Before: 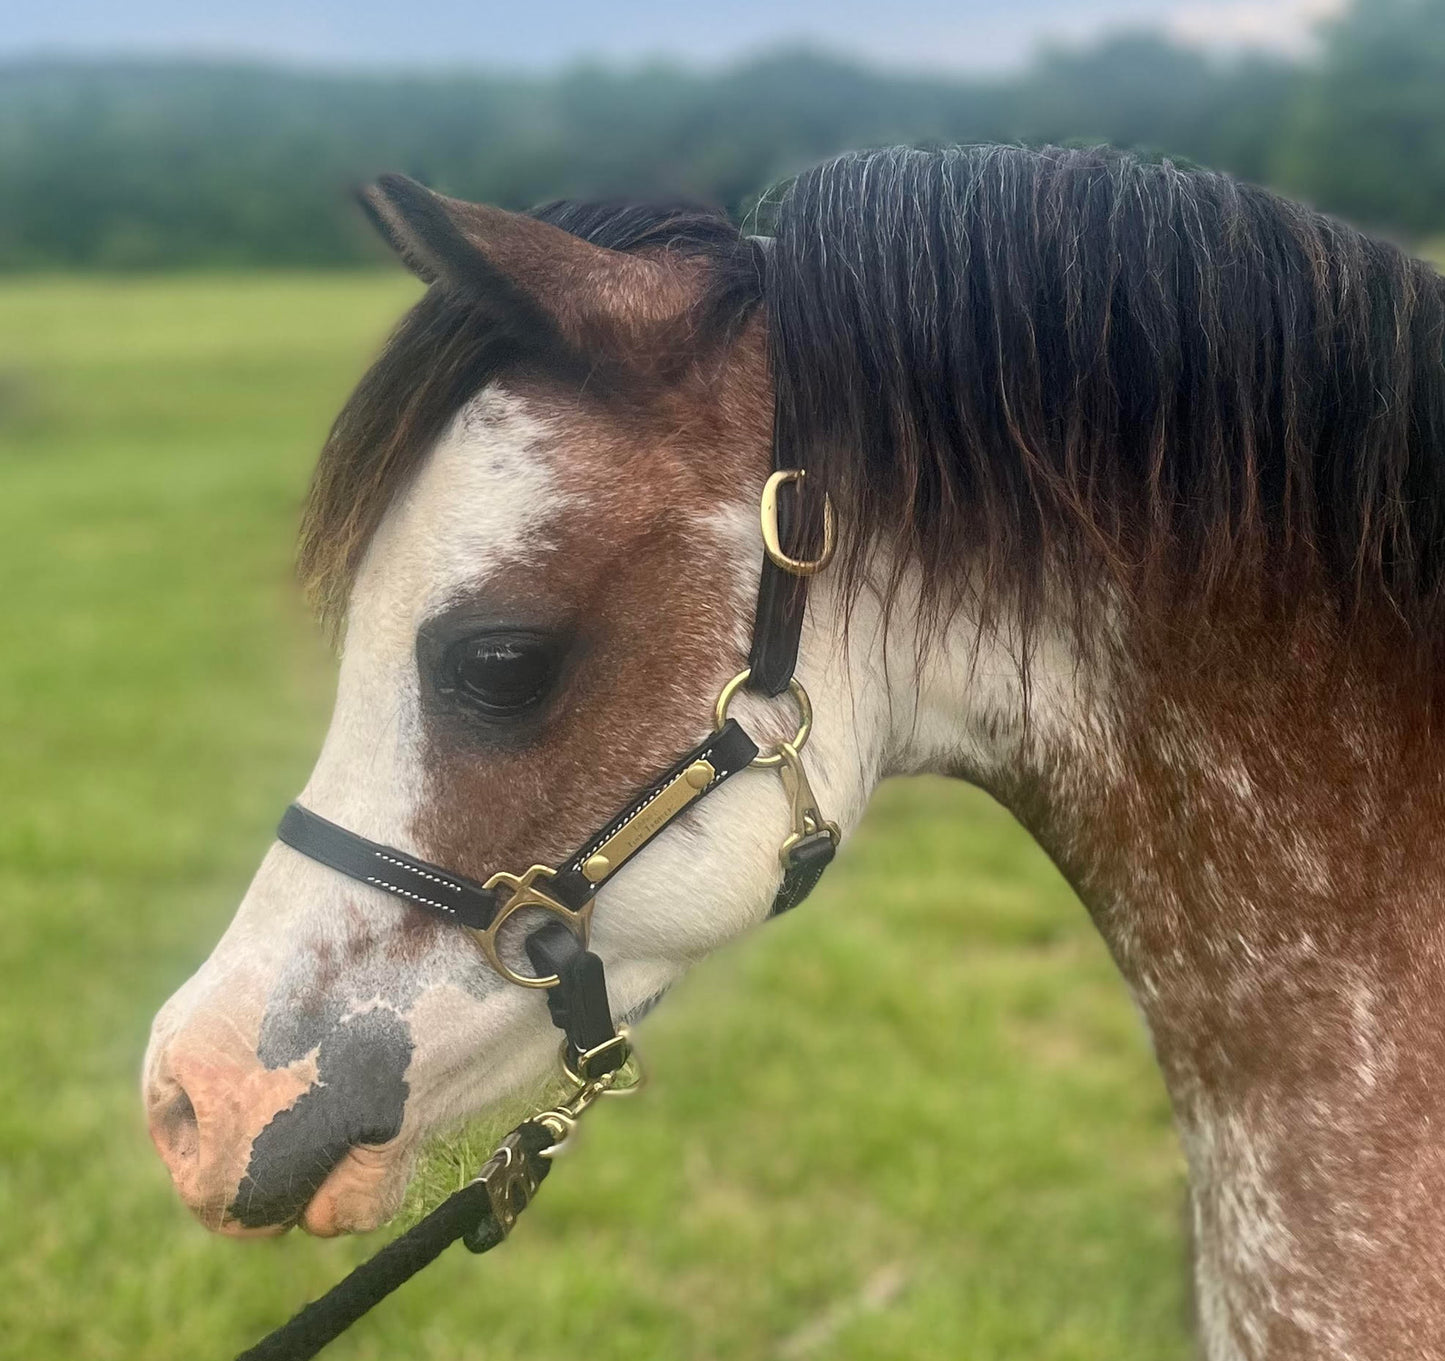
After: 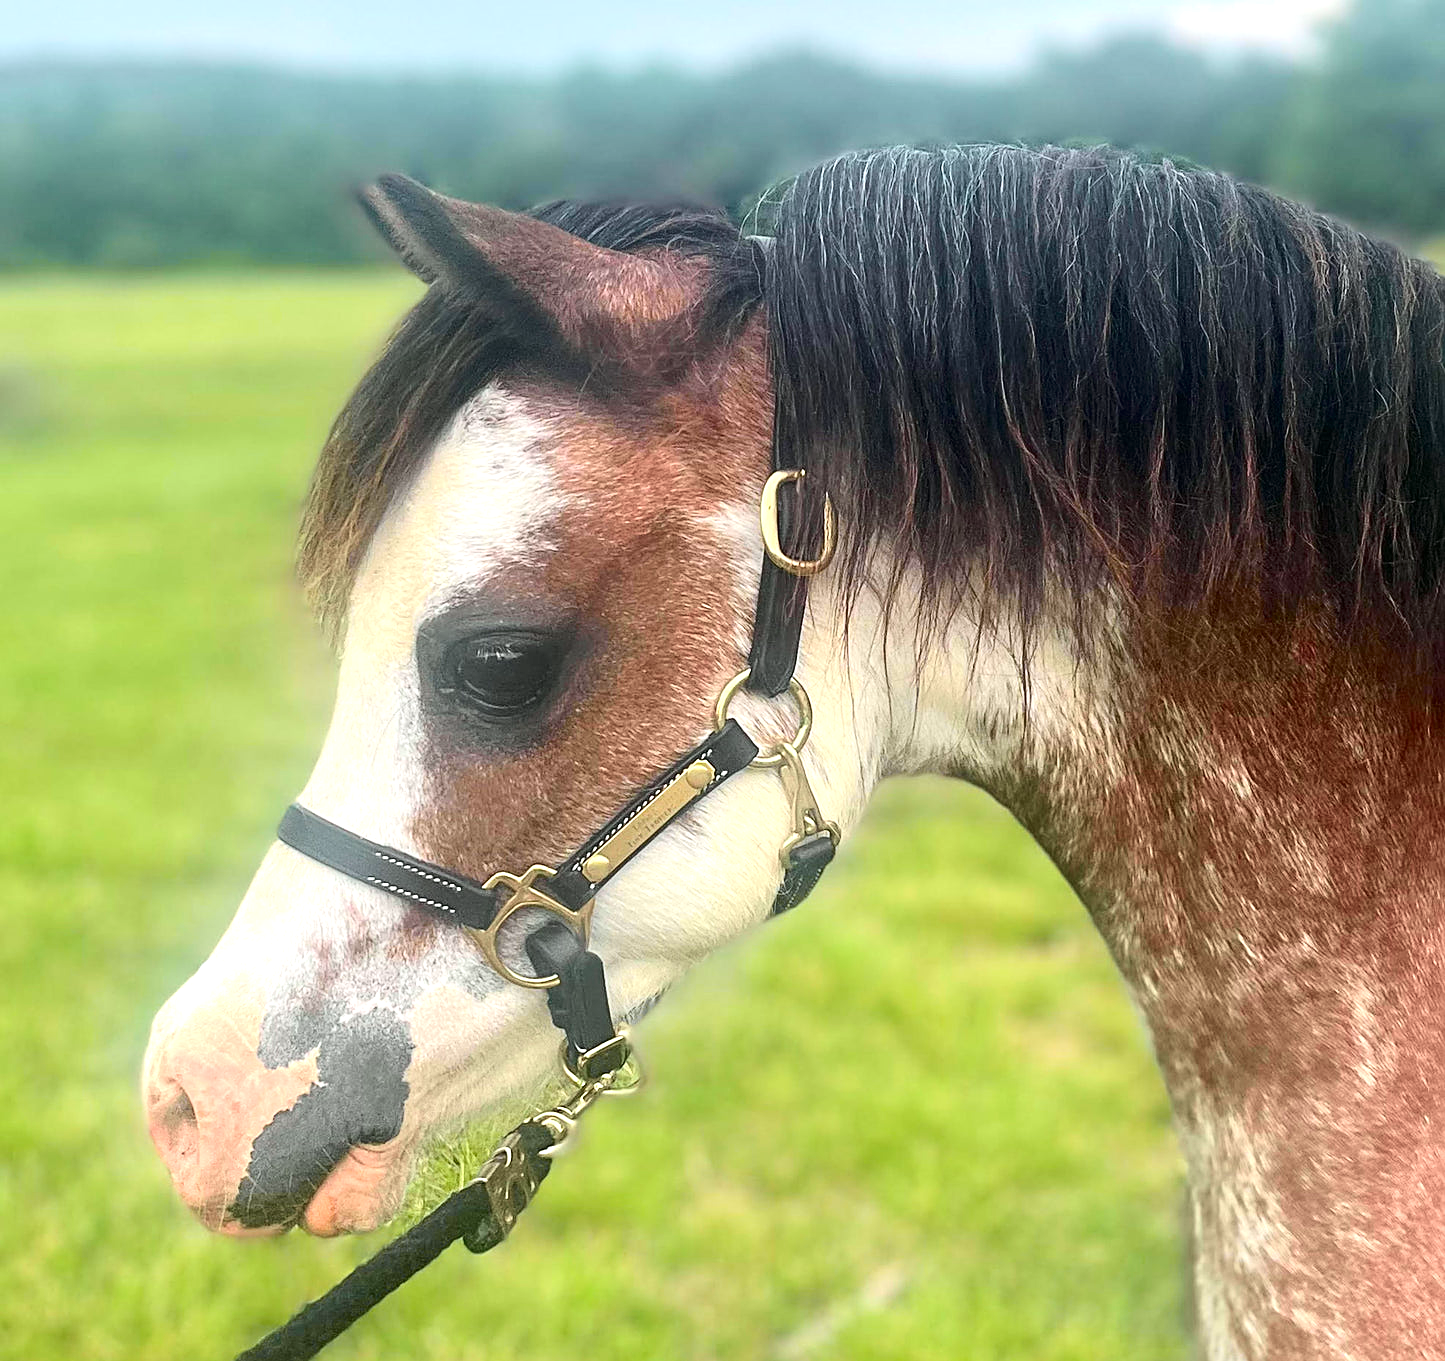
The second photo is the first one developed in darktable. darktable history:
contrast brightness saturation: saturation -0.05
sharpen: on, module defaults
exposure: black level correction 0, exposure 0.7 EV, compensate exposure bias true, compensate highlight preservation false
tone curve: curves: ch0 [(0, 0.003) (0.056, 0.041) (0.211, 0.187) (0.482, 0.519) (0.836, 0.864) (0.997, 0.984)]; ch1 [(0, 0) (0.276, 0.206) (0.393, 0.364) (0.482, 0.471) (0.506, 0.5) (0.523, 0.523) (0.572, 0.604) (0.635, 0.665) (0.695, 0.759) (1, 1)]; ch2 [(0, 0) (0.438, 0.456) (0.473, 0.47) (0.503, 0.503) (0.536, 0.527) (0.562, 0.584) (0.612, 0.61) (0.679, 0.72) (1, 1)], color space Lab, independent channels, preserve colors none
